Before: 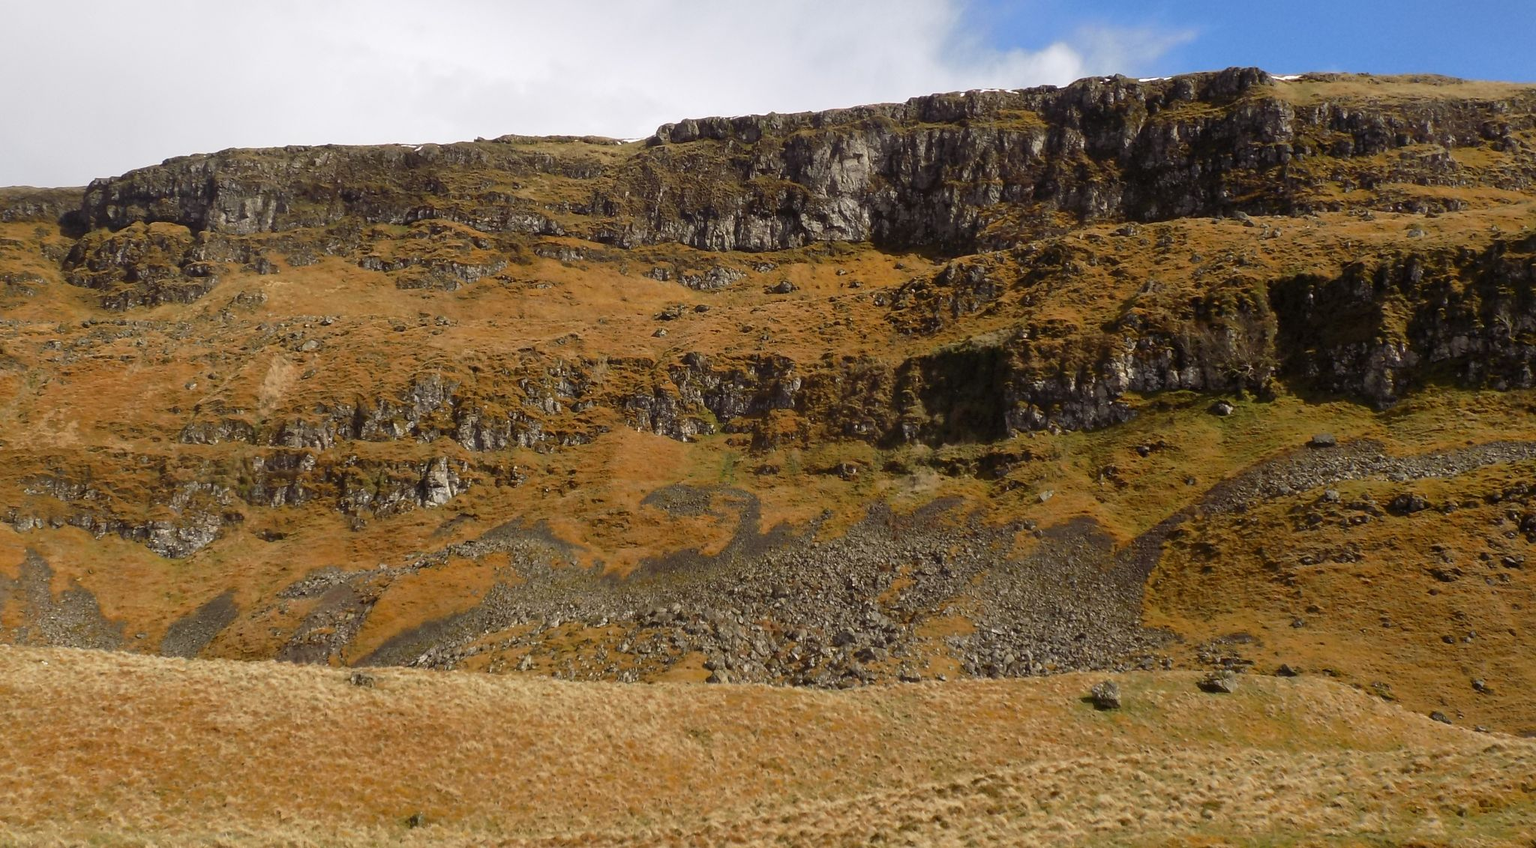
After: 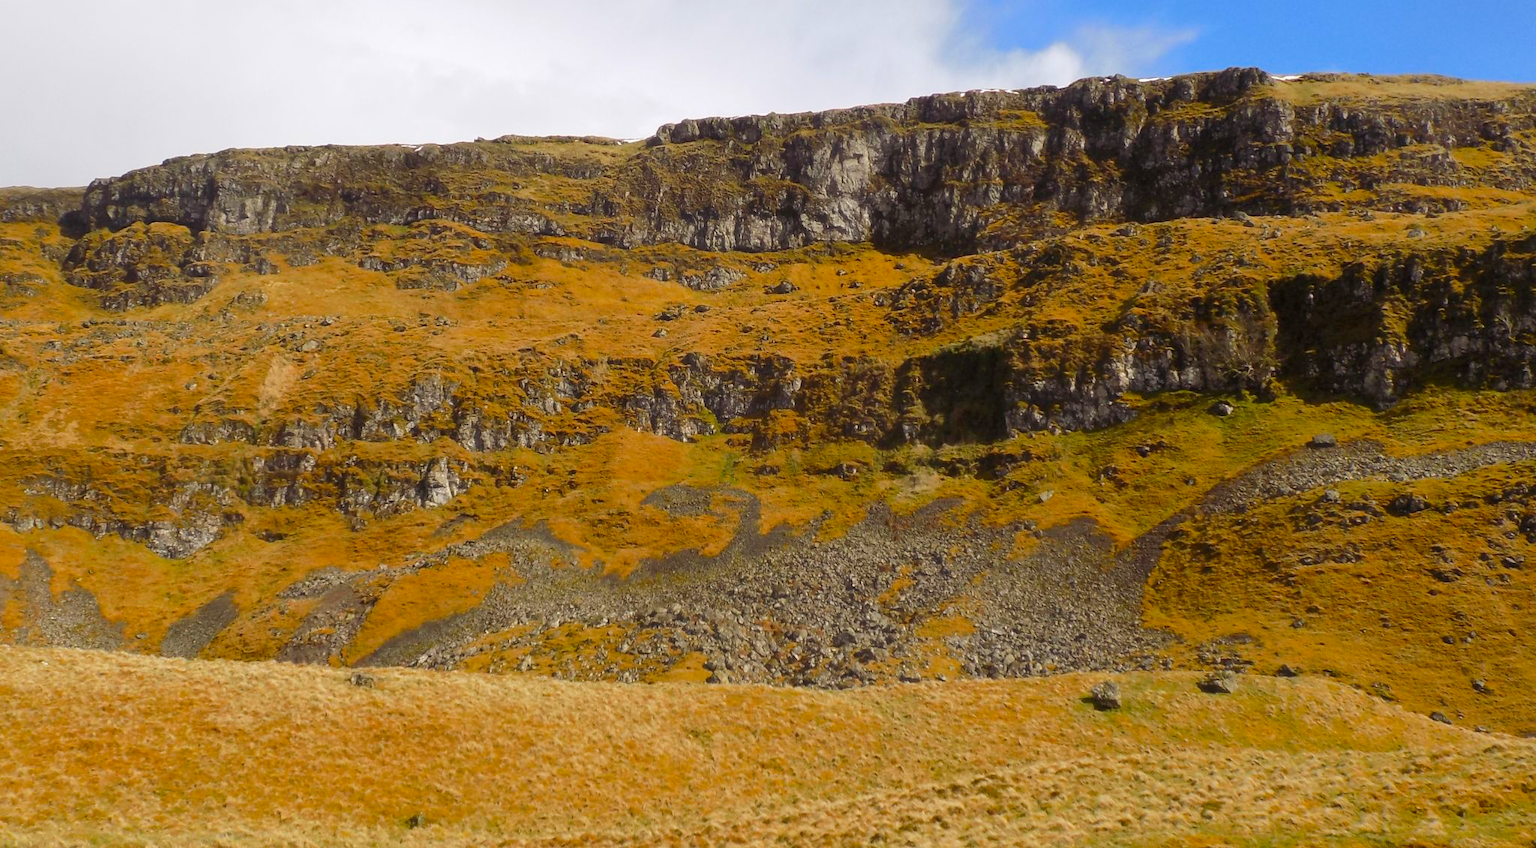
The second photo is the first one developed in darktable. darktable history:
color balance rgb: perceptual saturation grading › global saturation 29.936%, perceptual brilliance grading › mid-tones 9.777%, perceptual brilliance grading › shadows 14.631%
haze removal: strength -0.055, adaptive false
